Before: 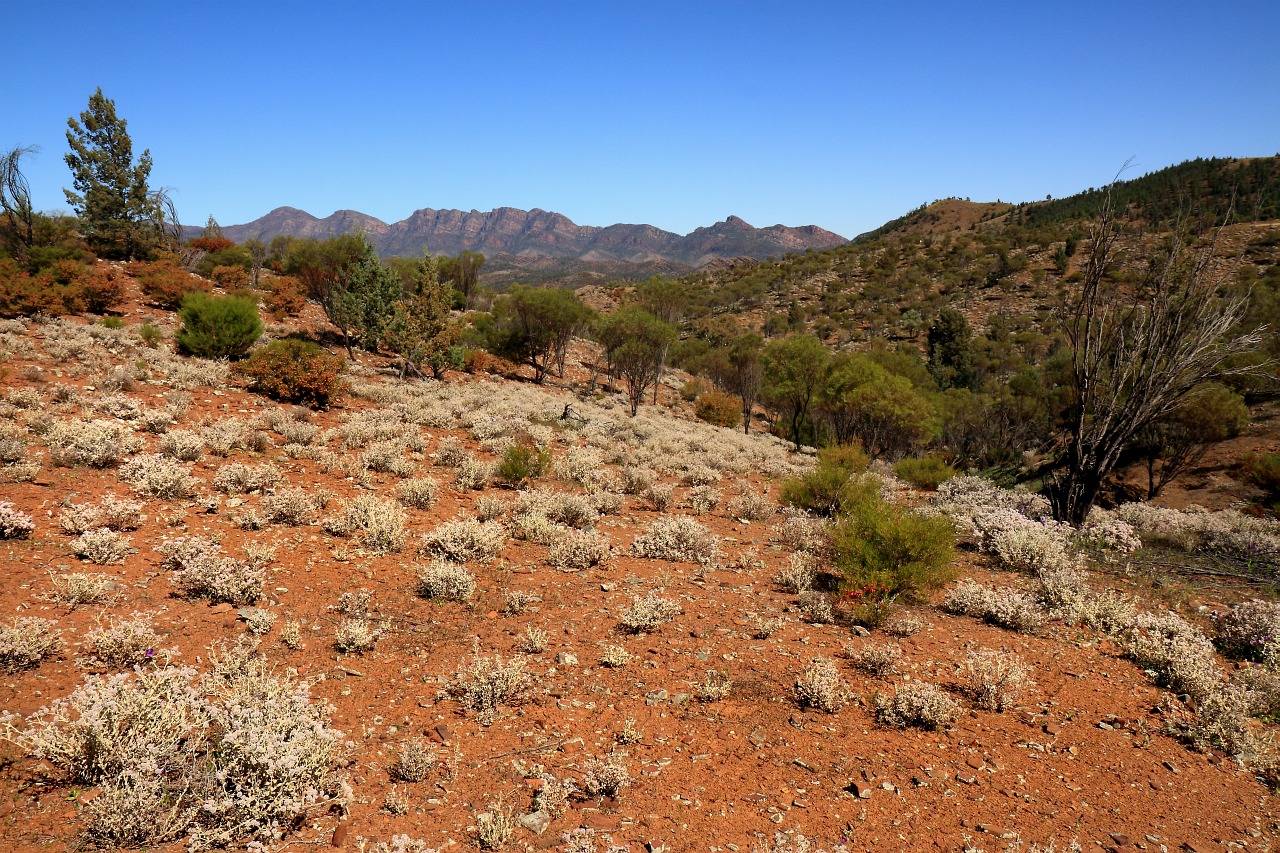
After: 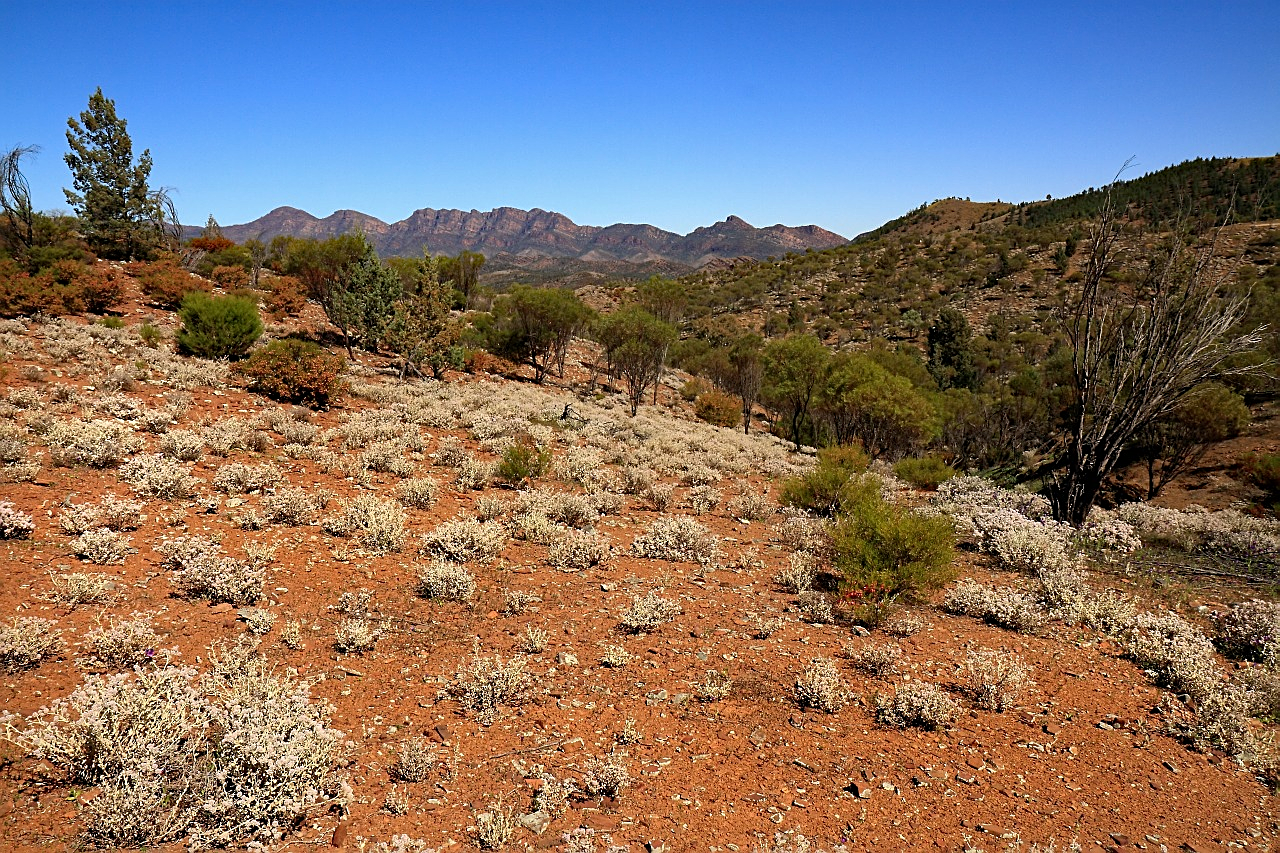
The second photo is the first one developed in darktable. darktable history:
sharpen: on, module defaults
haze removal: strength 0.29, distance 0.246, compatibility mode true, adaptive false
